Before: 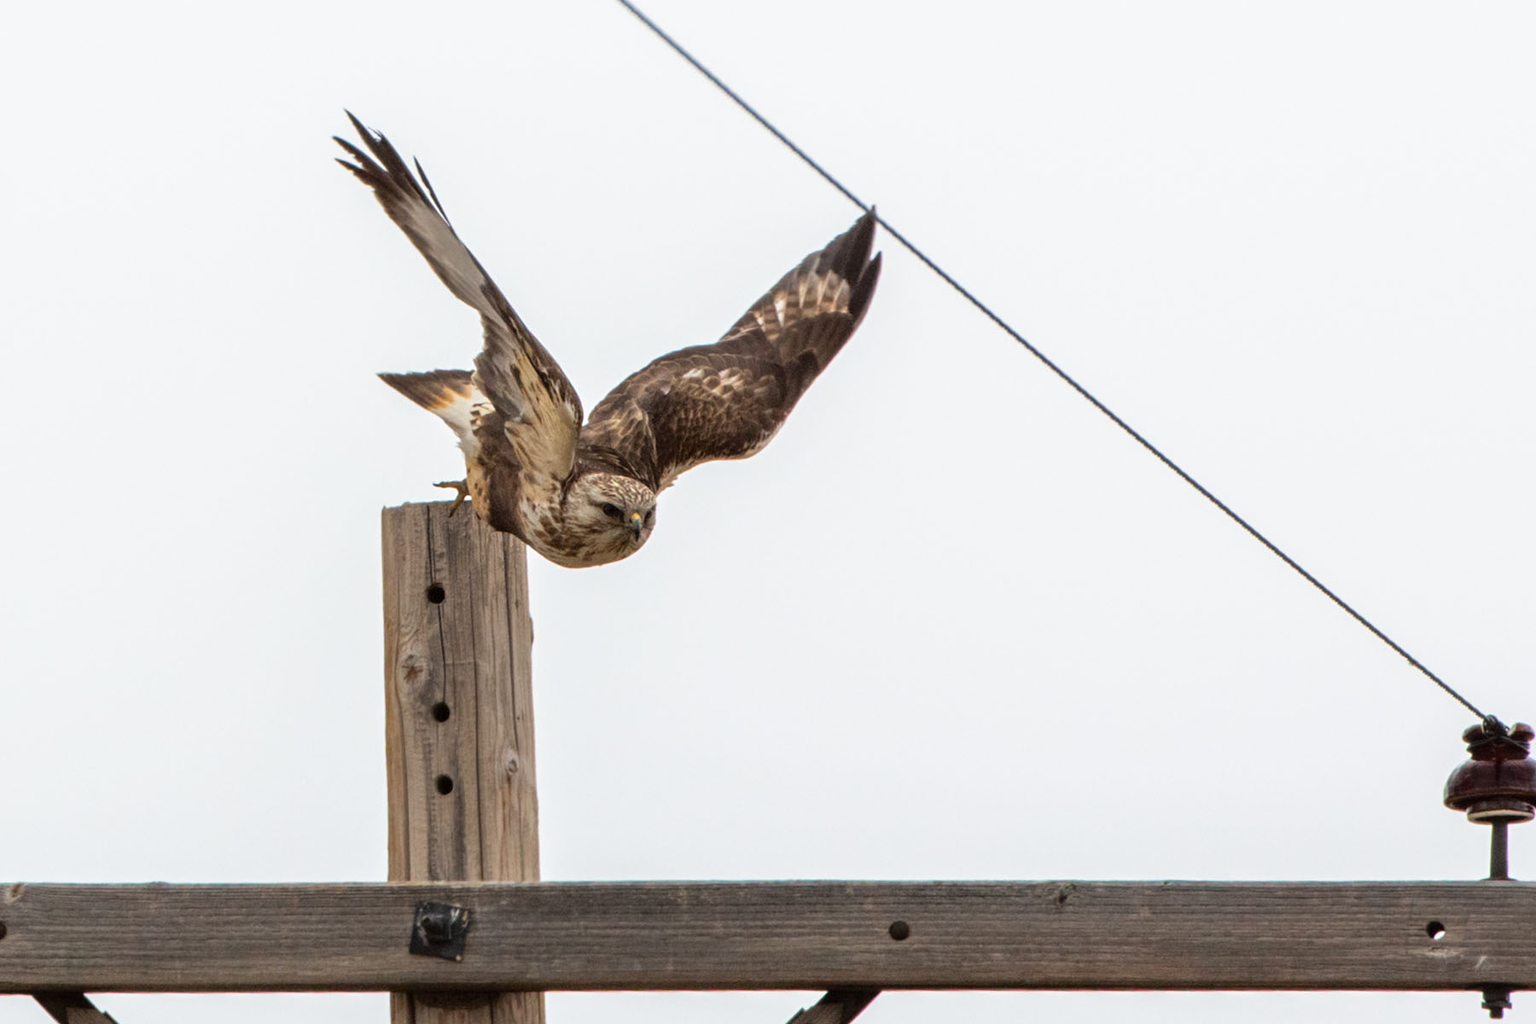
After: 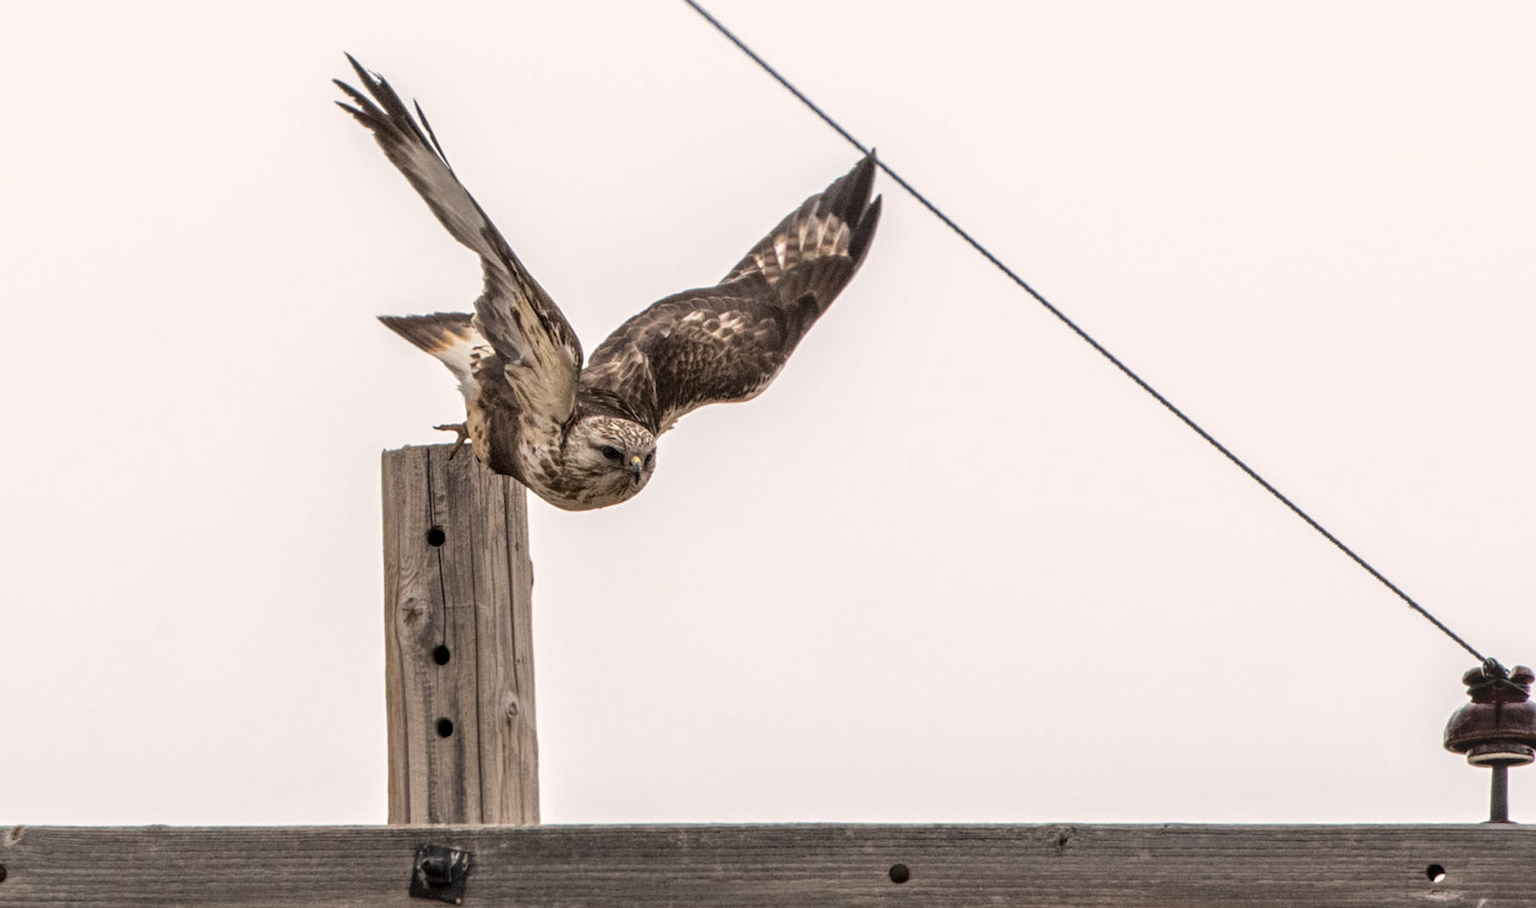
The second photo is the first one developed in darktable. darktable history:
color correction: highlights a* 5.59, highlights b* 5.24, saturation 0.68
crop and rotate: top 5.609%, bottom 5.609%
local contrast: on, module defaults
